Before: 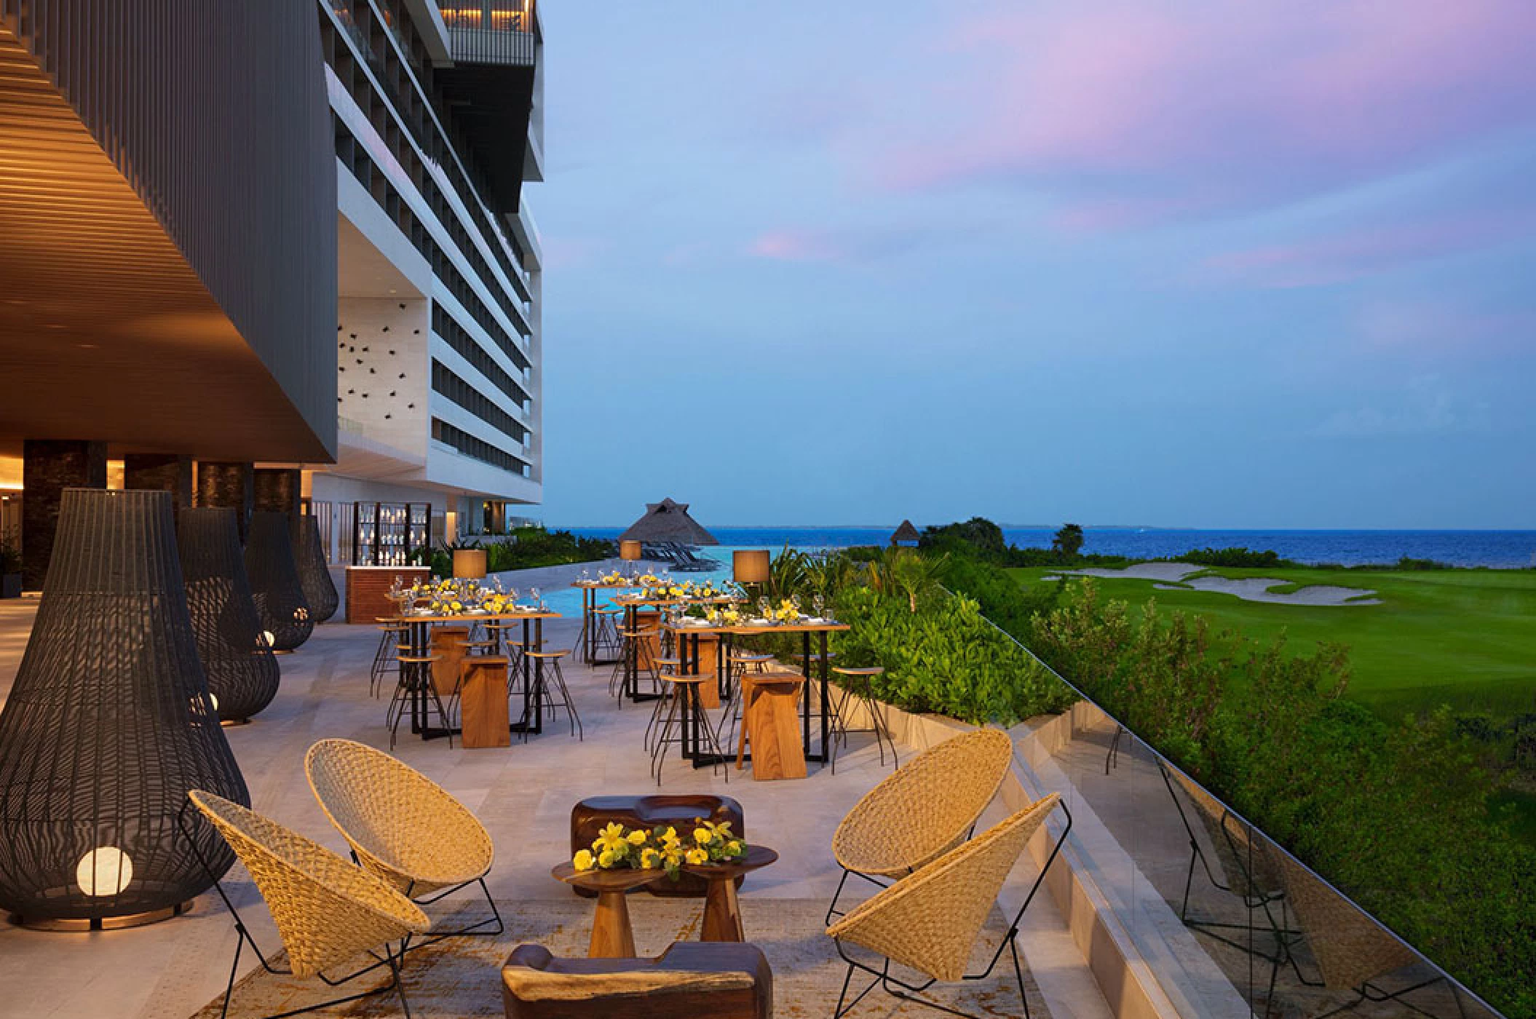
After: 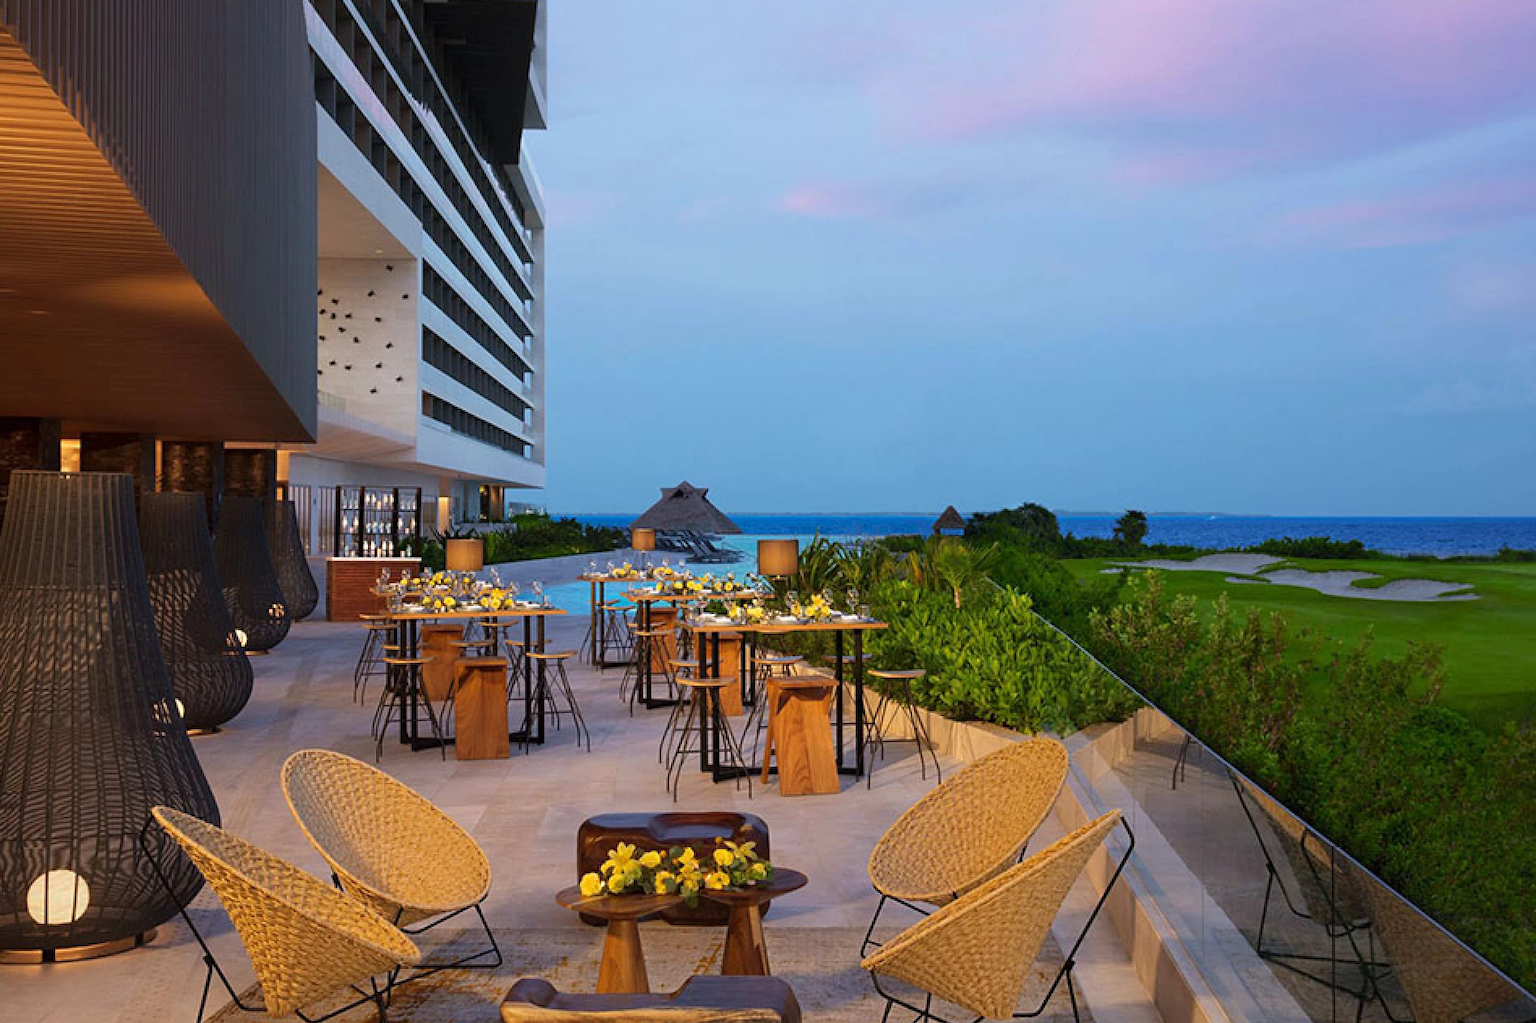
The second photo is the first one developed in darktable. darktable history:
crop: left 3.449%, top 6.471%, right 6.679%, bottom 3.274%
